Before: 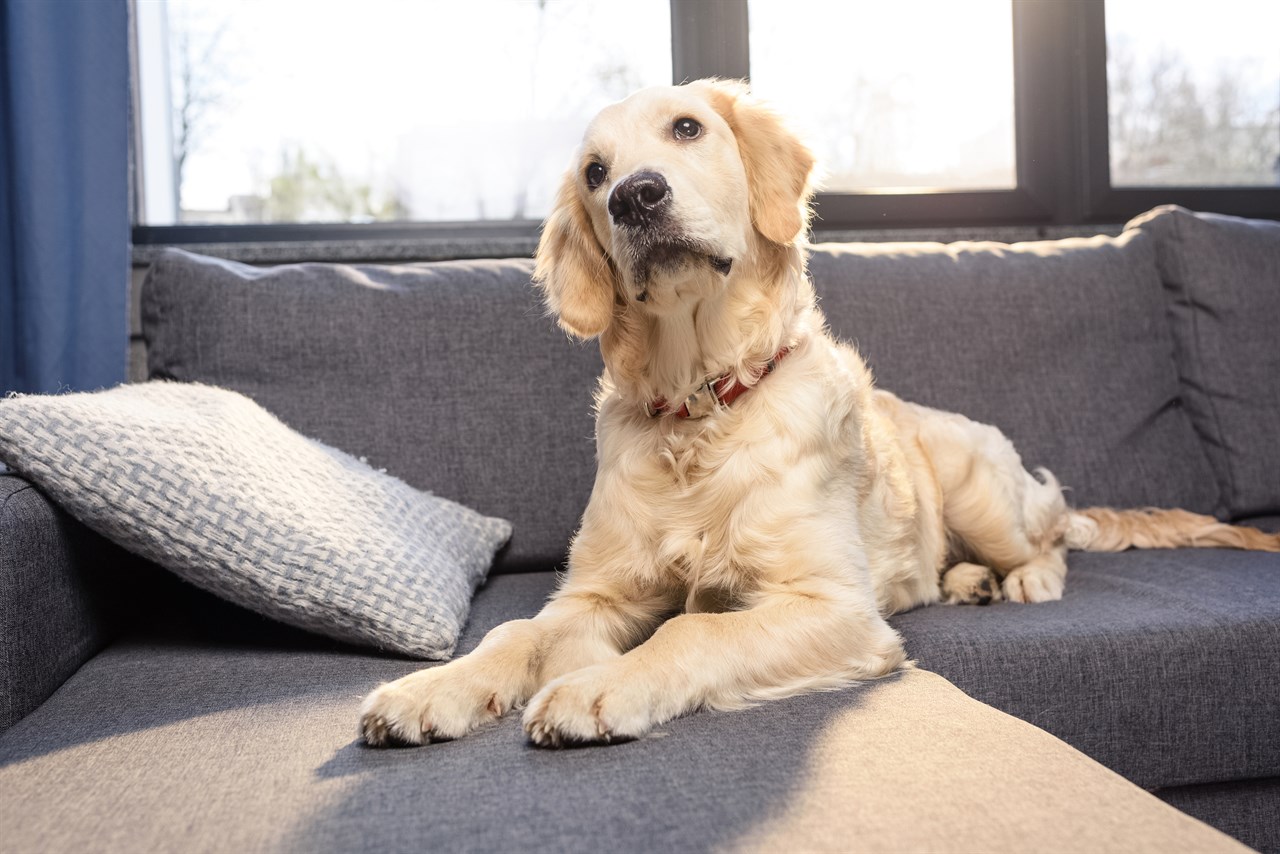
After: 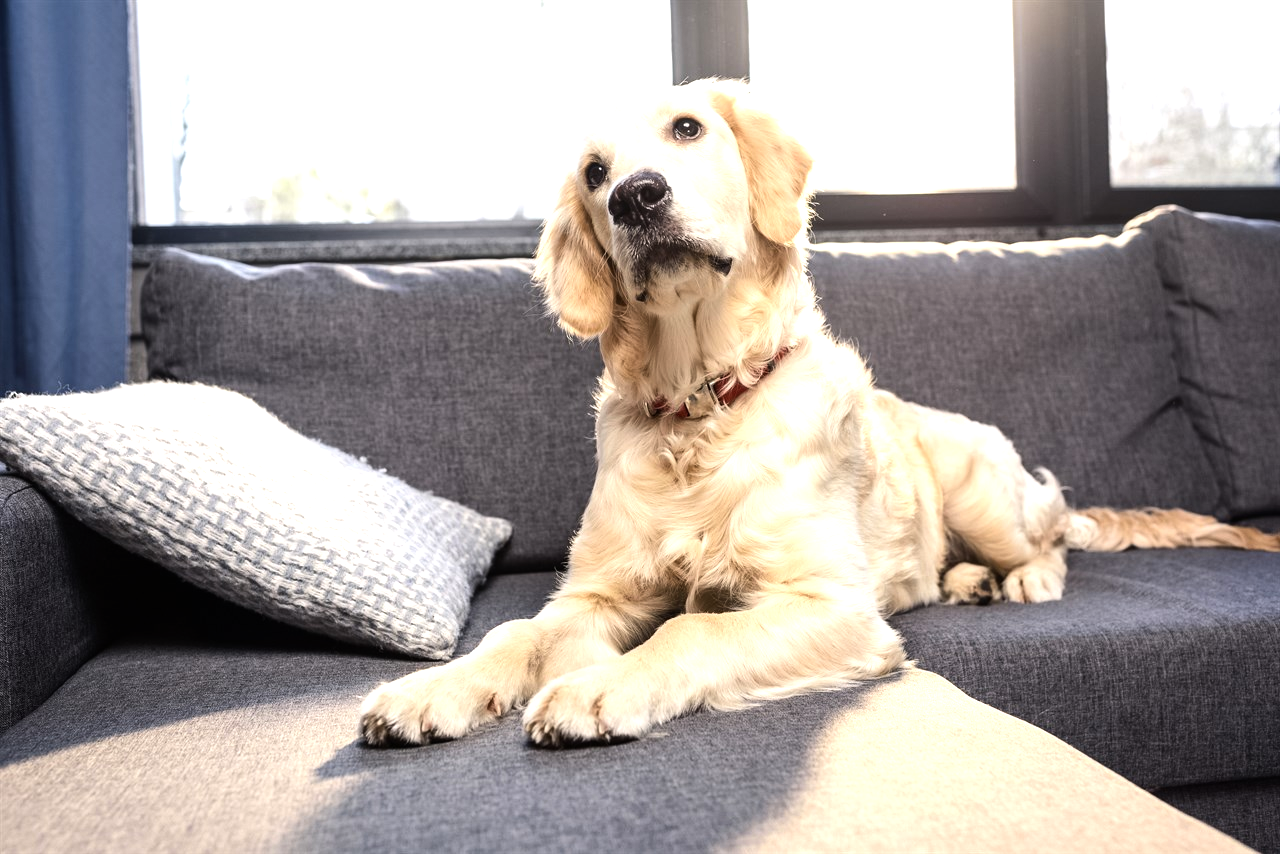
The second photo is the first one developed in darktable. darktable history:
tone equalizer: -8 EV -0.787 EV, -7 EV -0.728 EV, -6 EV -0.615 EV, -5 EV -0.386 EV, -3 EV 0.377 EV, -2 EV 0.6 EV, -1 EV 0.697 EV, +0 EV 0.74 EV, edges refinement/feathering 500, mask exposure compensation -1.57 EV, preserve details no
